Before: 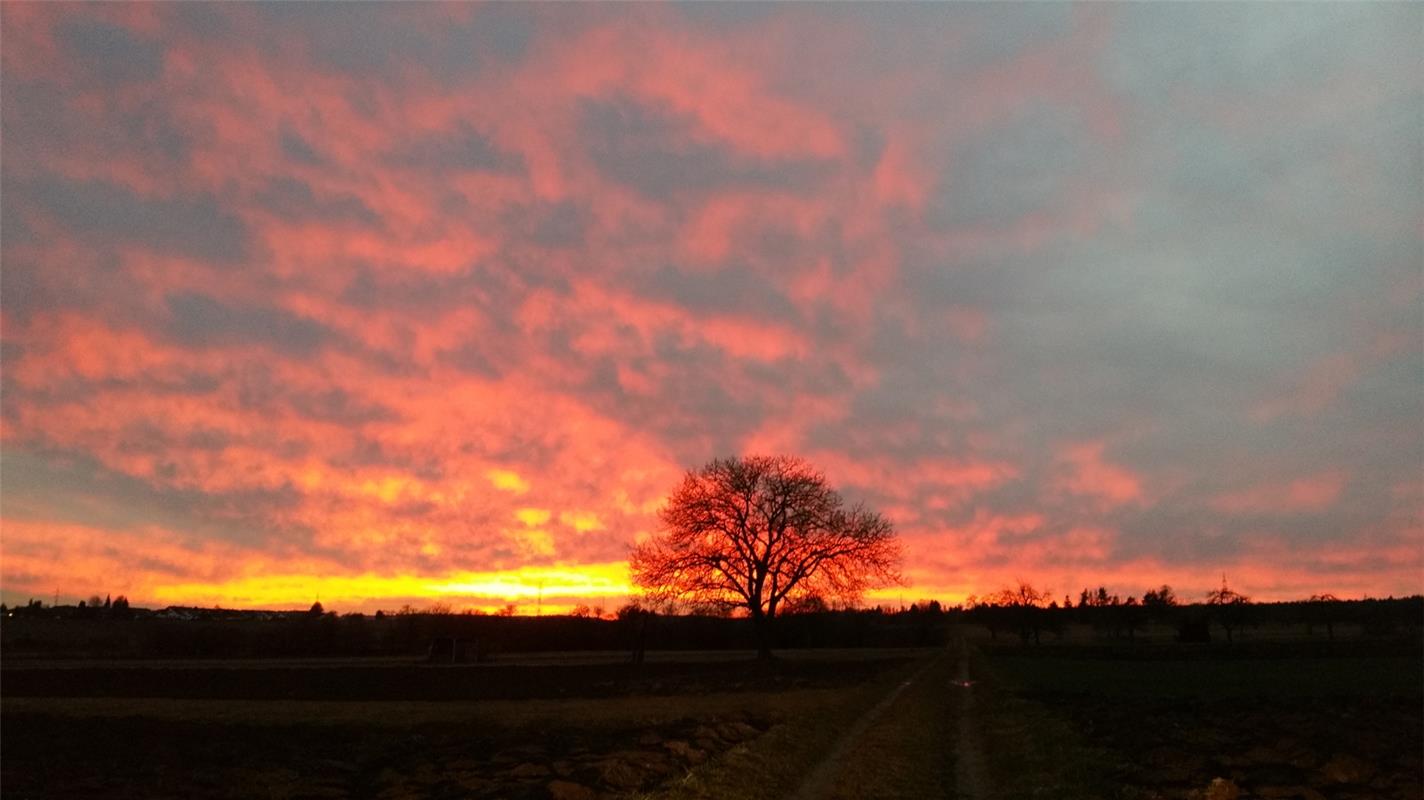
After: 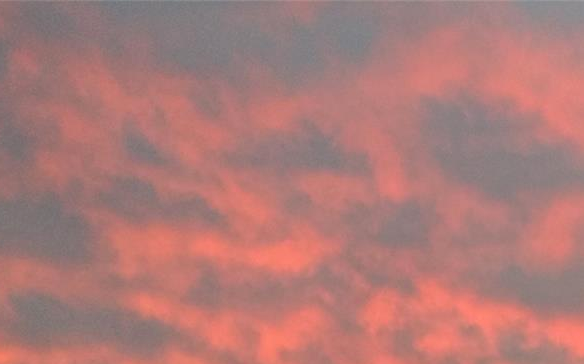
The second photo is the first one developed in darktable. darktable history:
crop and rotate: left 10.979%, top 0.07%, right 47.999%, bottom 54.35%
exposure: exposure 0.204 EV, compensate exposure bias true, compensate highlight preservation false
